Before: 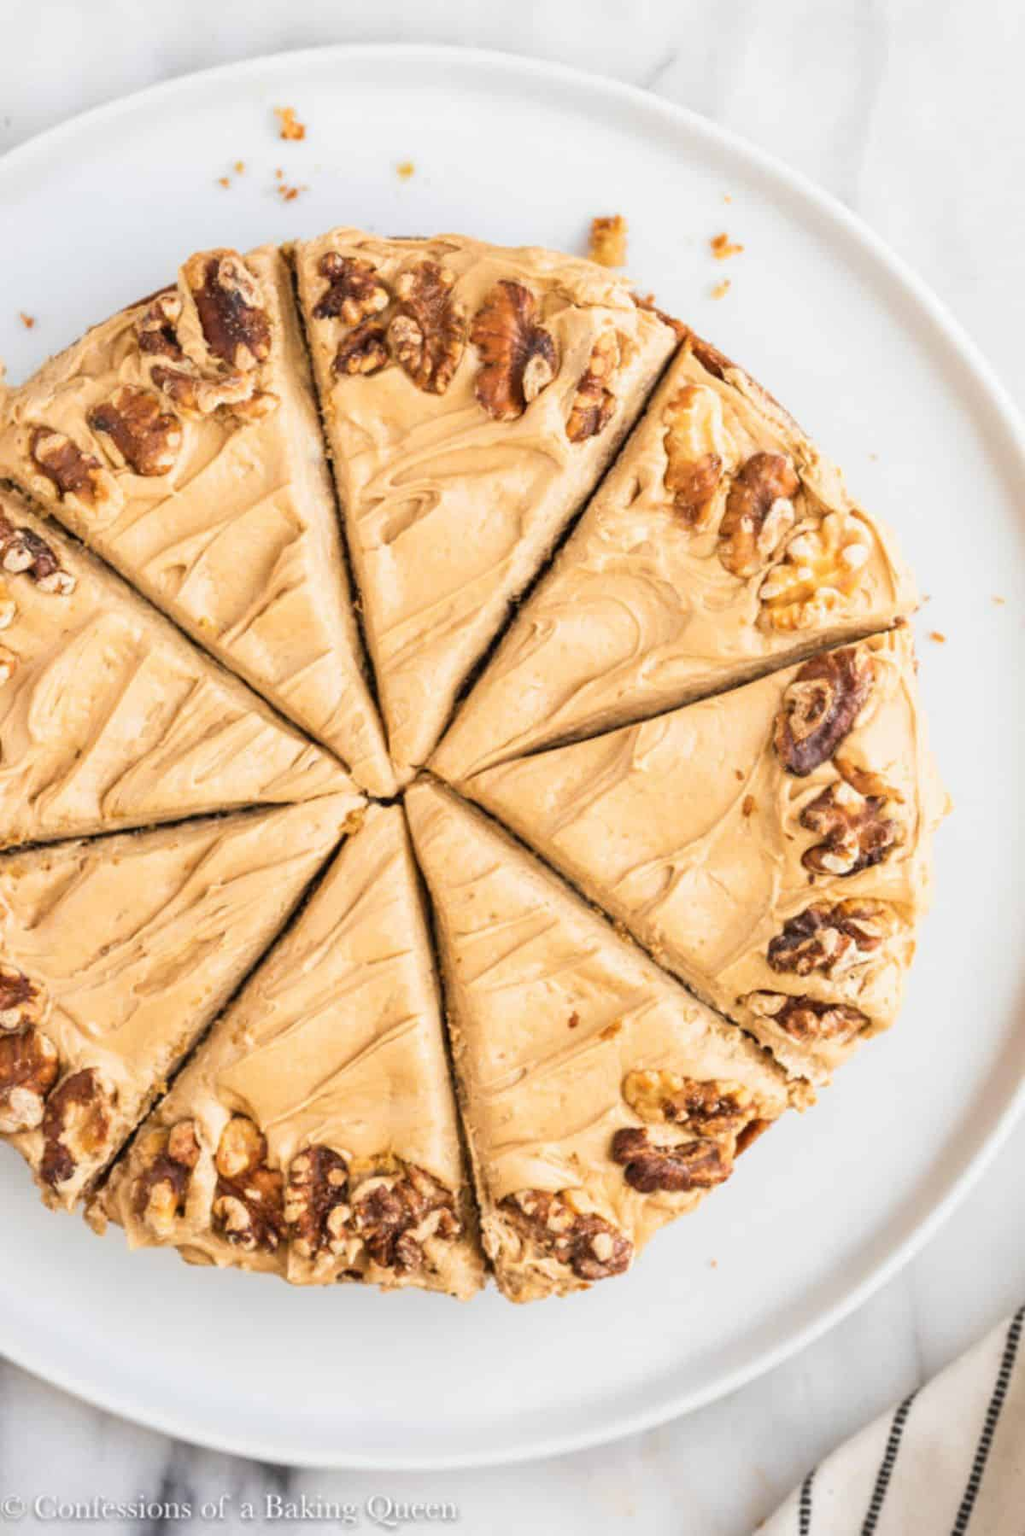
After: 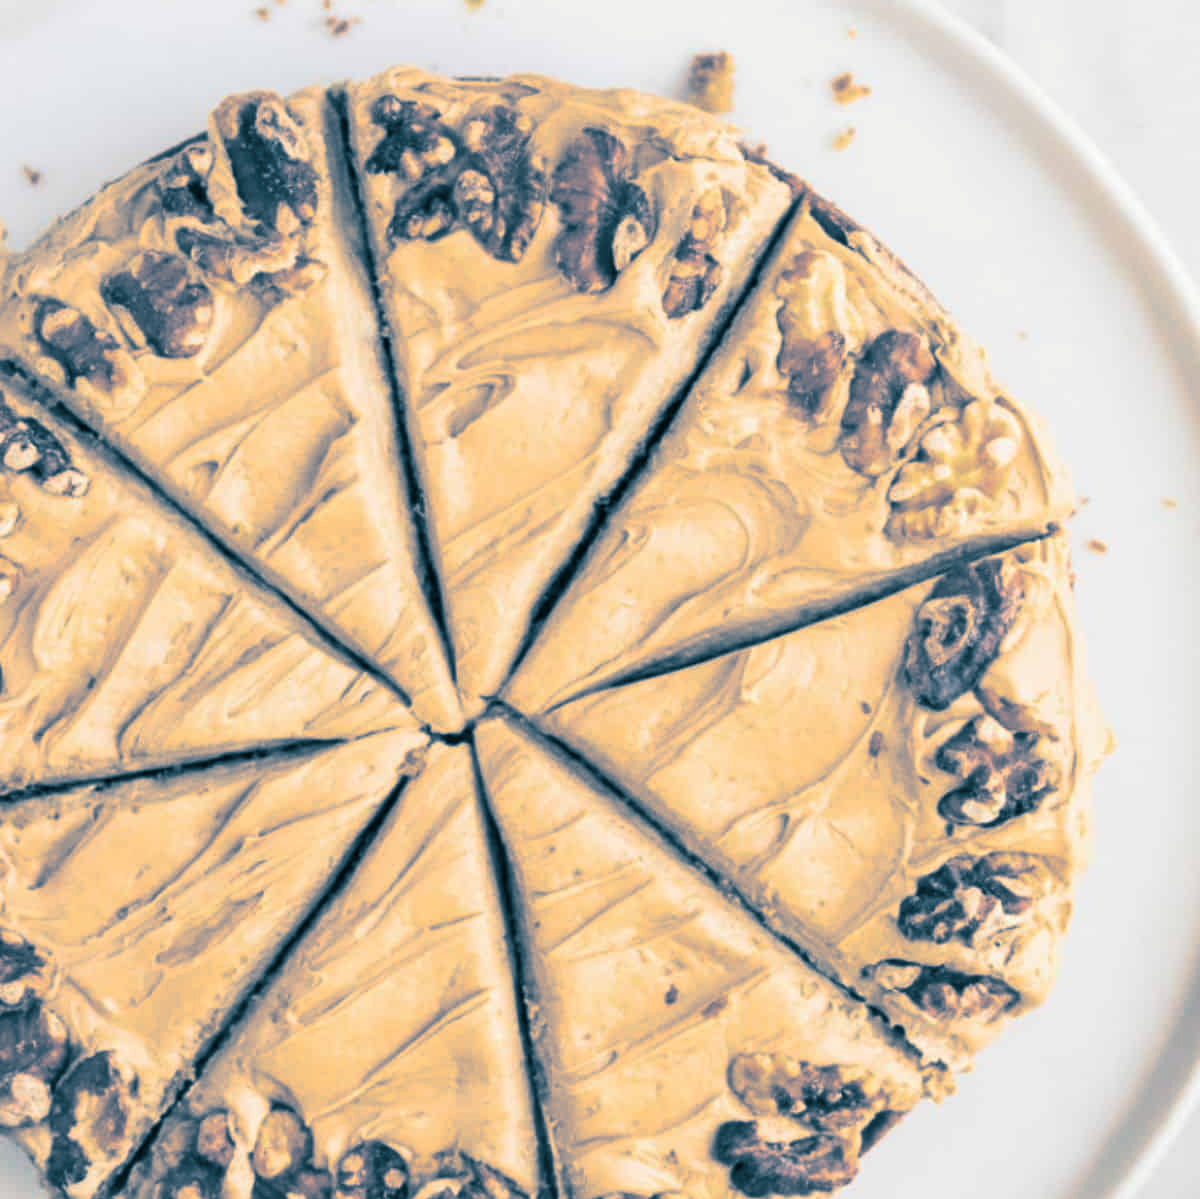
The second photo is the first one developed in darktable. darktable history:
crop: top 11.166%, bottom 22.168%
split-toning: shadows › hue 212.4°, balance -70
